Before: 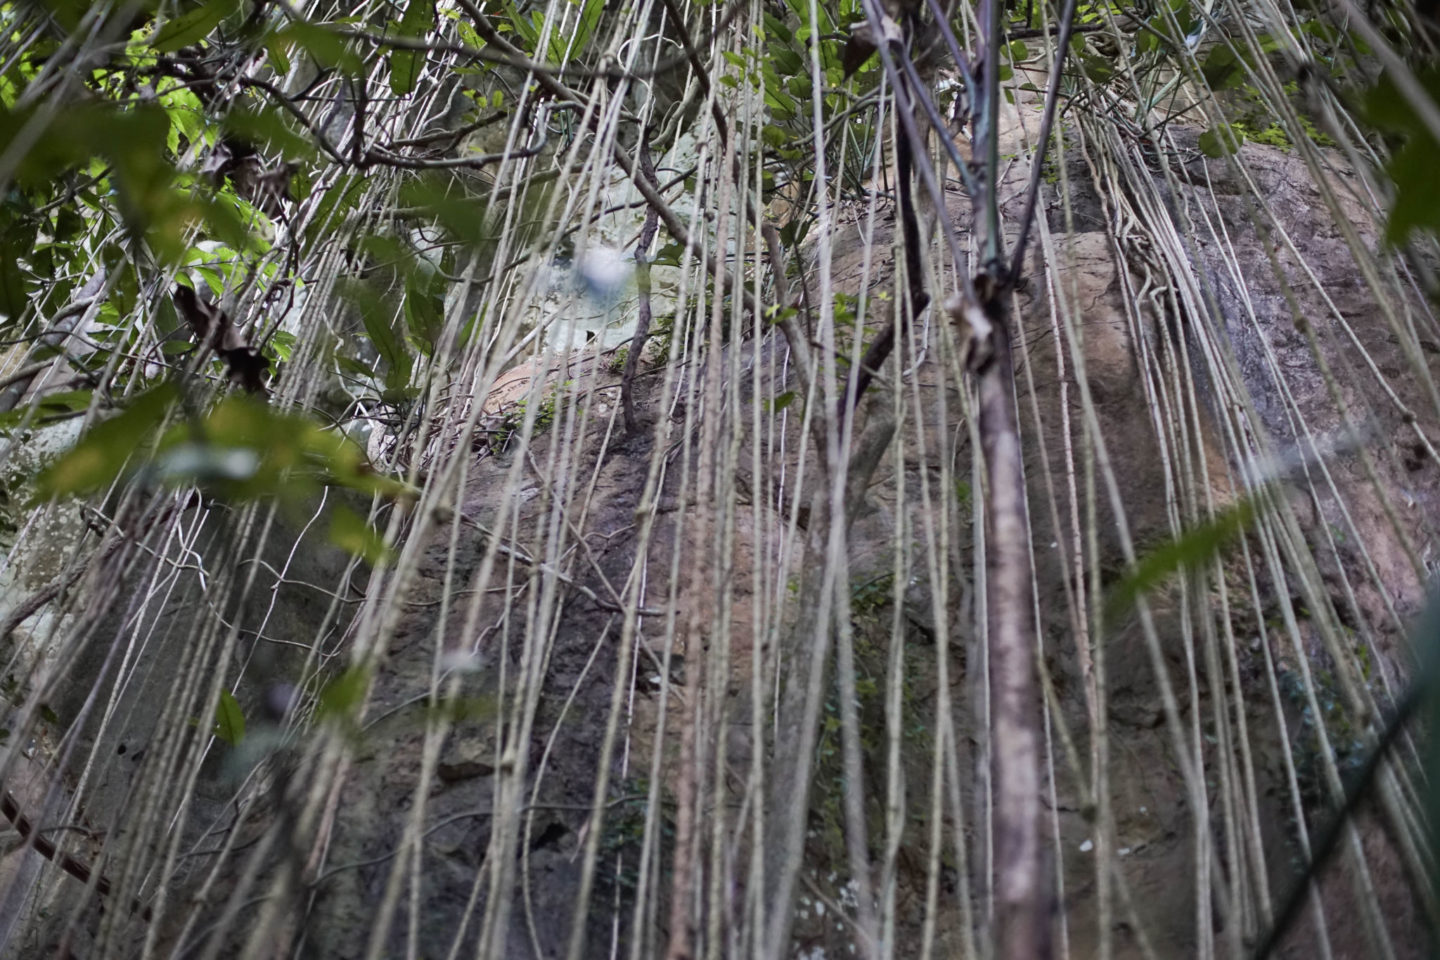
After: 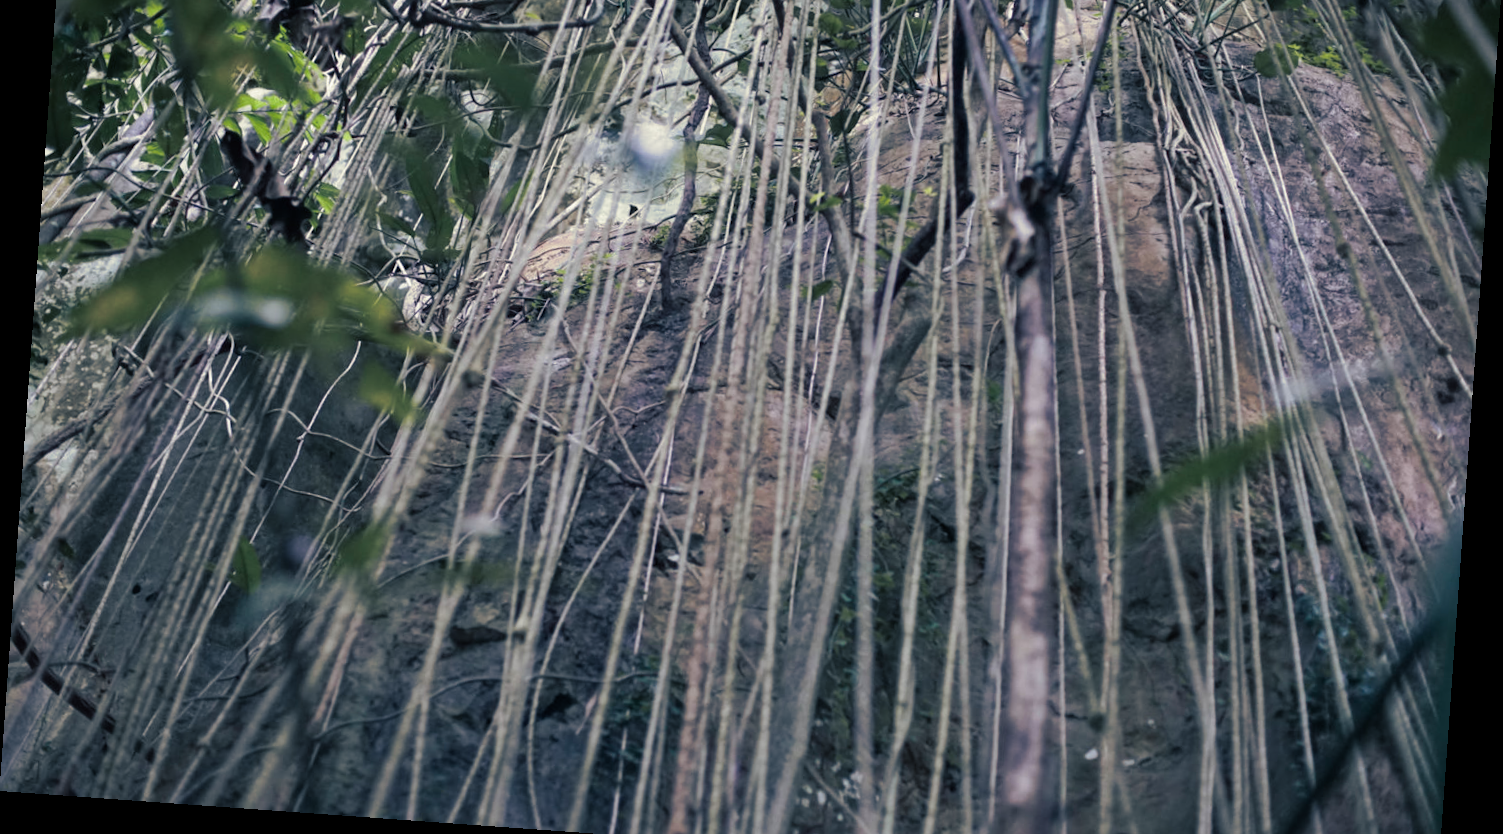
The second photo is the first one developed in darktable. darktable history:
rotate and perspective: rotation 4.1°, automatic cropping off
split-toning: shadows › hue 216°, shadows › saturation 1, highlights › hue 57.6°, balance -33.4
crop and rotate: top 15.774%, bottom 5.506%
